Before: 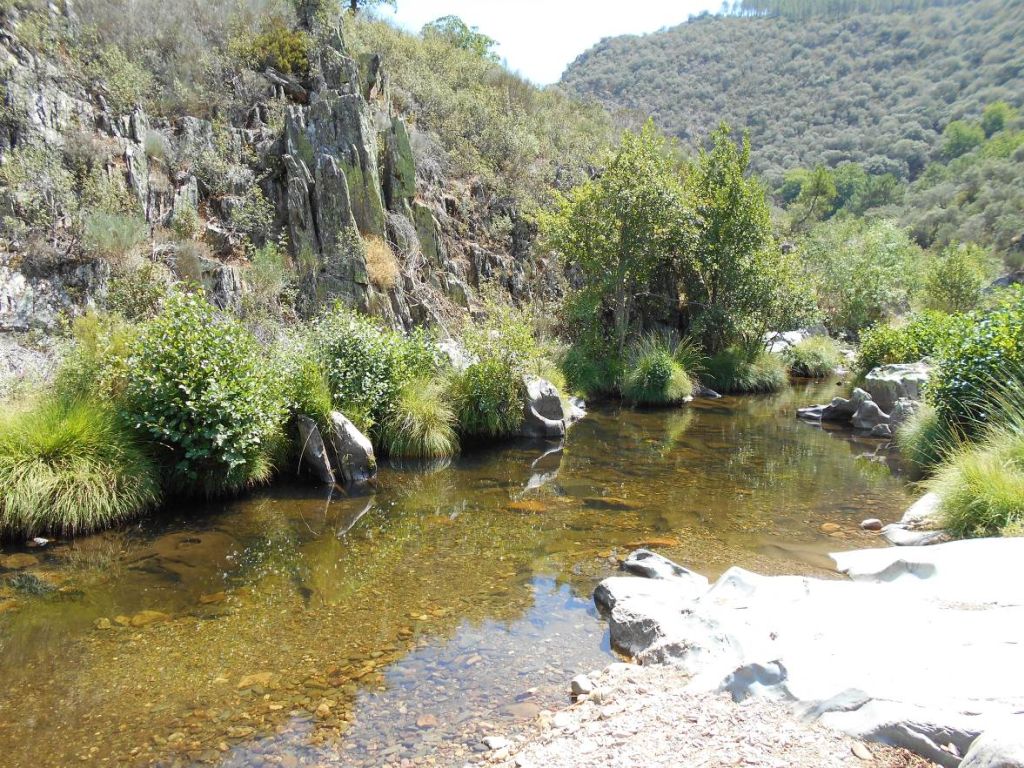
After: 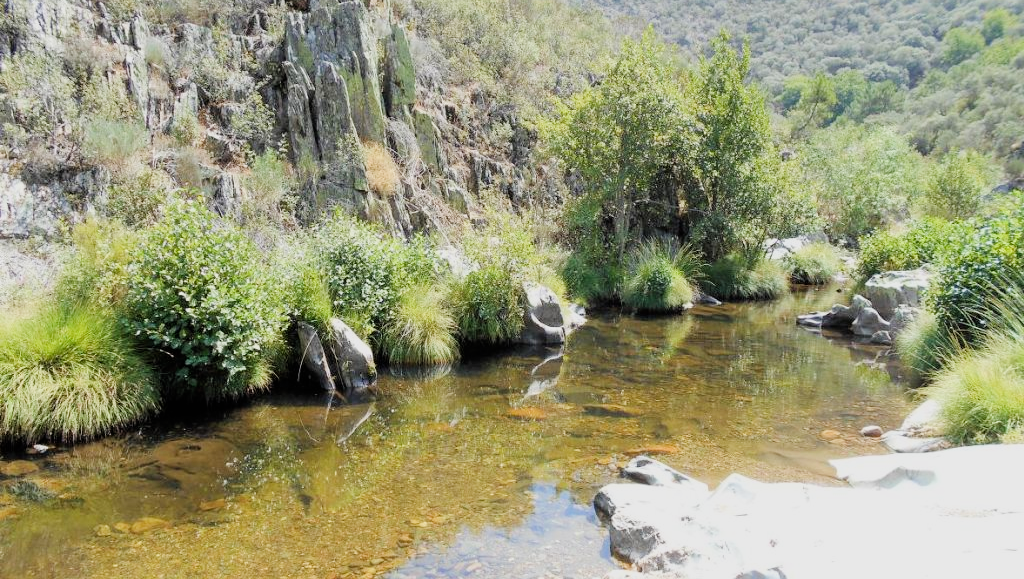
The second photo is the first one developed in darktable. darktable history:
crop and rotate: top 12.127%, bottom 12.424%
filmic rgb: black relative exposure -6.68 EV, white relative exposure 4.56 EV, threshold 3.02 EV, hardness 3.24, iterations of high-quality reconstruction 10, enable highlight reconstruction true
color balance rgb: perceptual saturation grading › global saturation 0.667%
exposure: exposure 0.648 EV, compensate exposure bias true, compensate highlight preservation false
